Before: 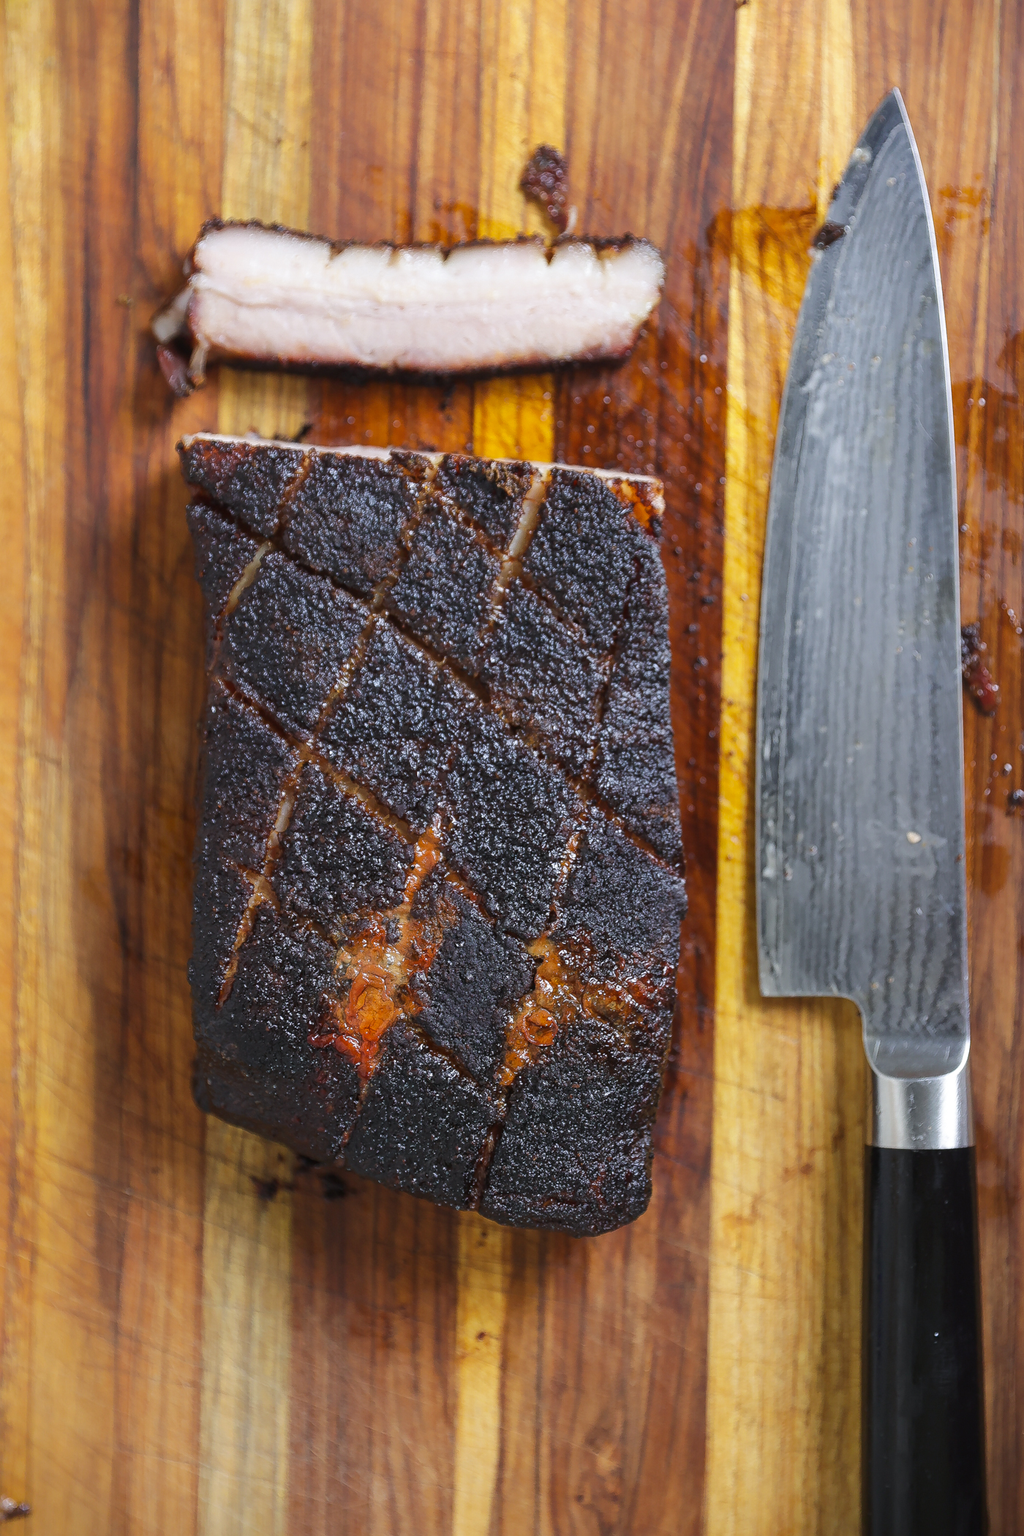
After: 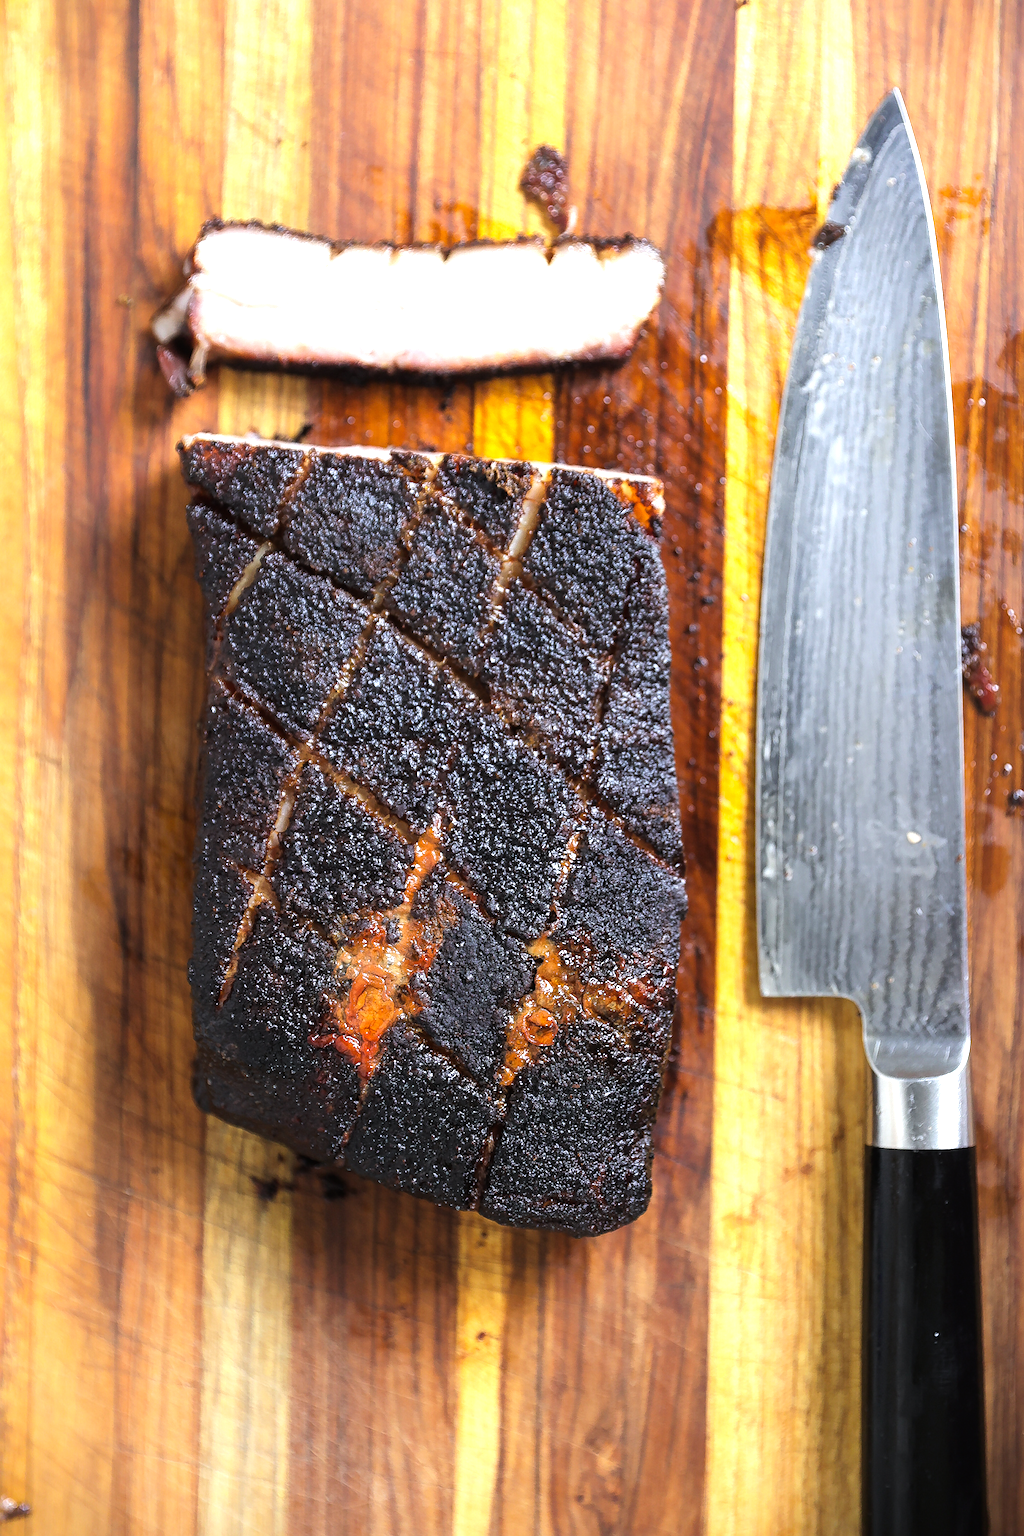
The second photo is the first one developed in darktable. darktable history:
tone equalizer: -8 EV -1.08 EV, -7 EV -1.05 EV, -6 EV -0.903 EV, -5 EV -0.561 EV, -3 EV 0.548 EV, -2 EV 0.865 EV, -1 EV 0.985 EV, +0 EV 1.07 EV
